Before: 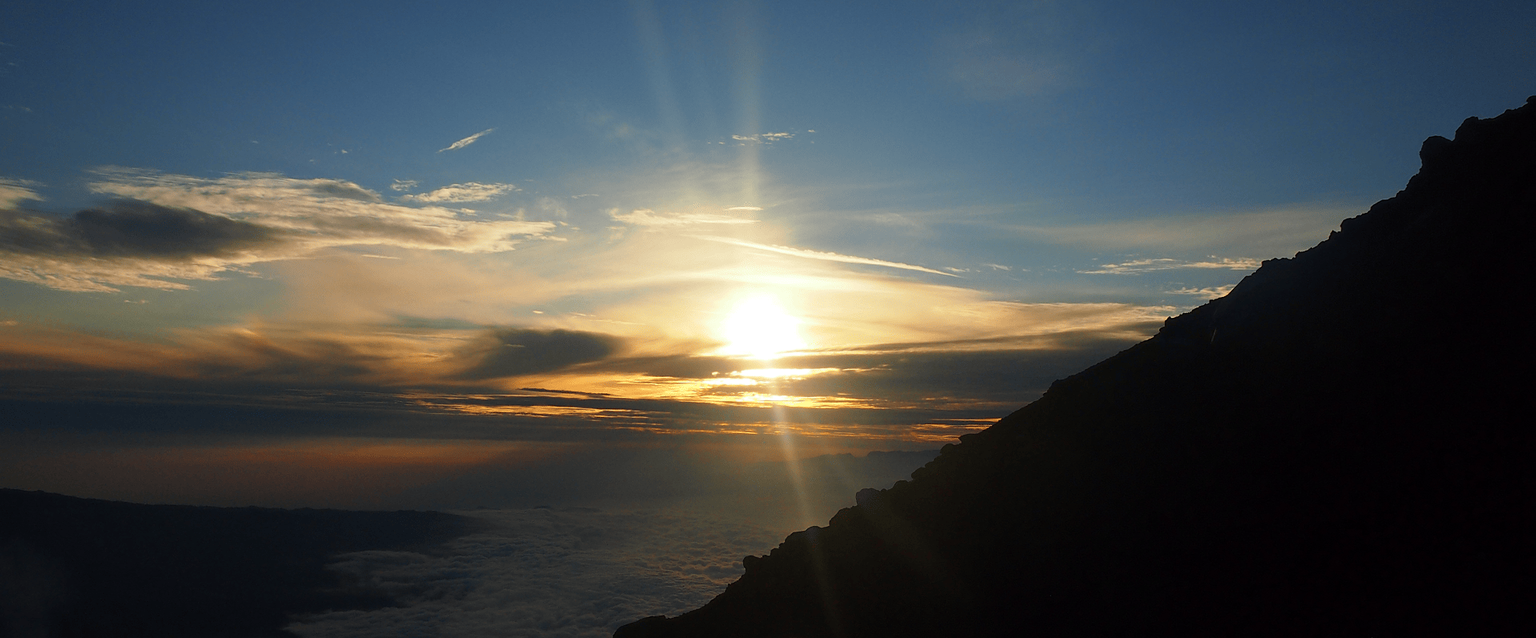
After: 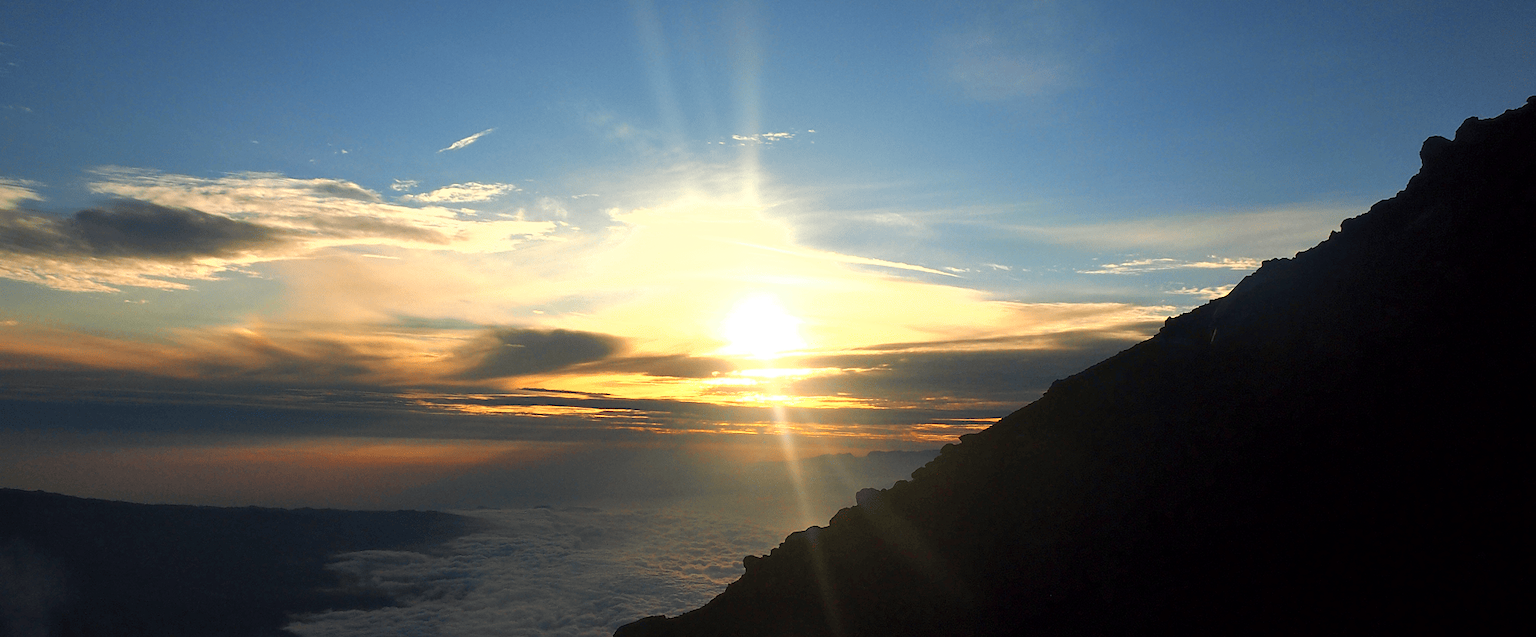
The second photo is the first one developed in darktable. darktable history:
exposure: black level correction 0.001, exposure 0.955 EV, compensate exposure bias true, compensate highlight preservation false
shadows and highlights: shadows 29.32, highlights -29.32, low approximation 0.01, soften with gaussian
